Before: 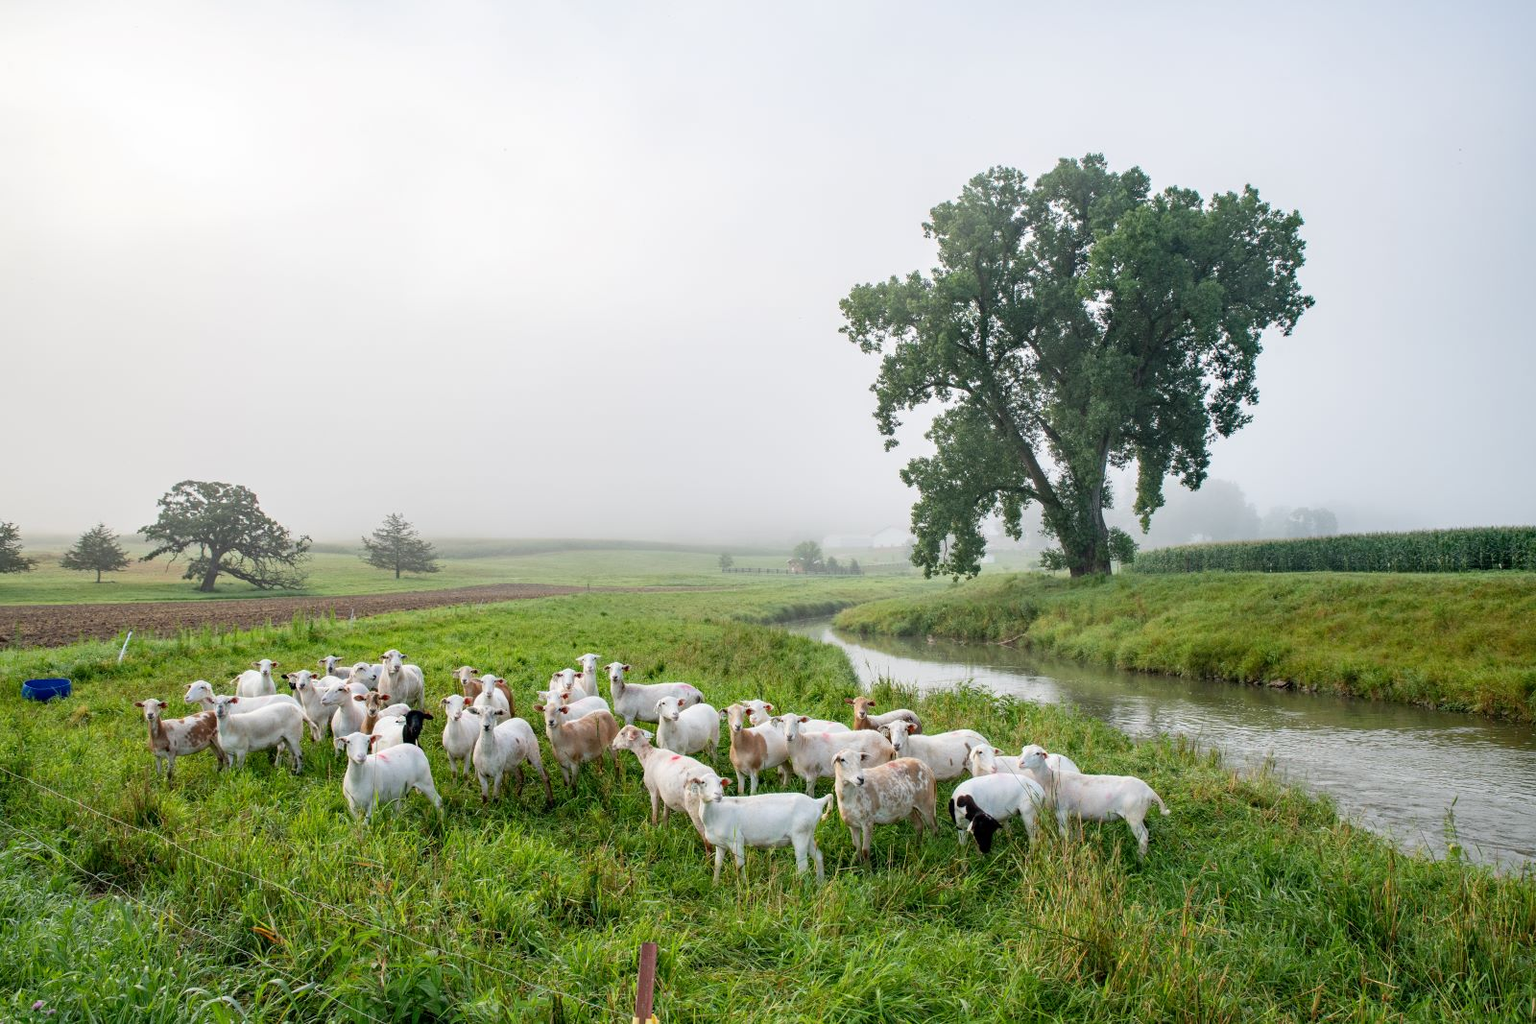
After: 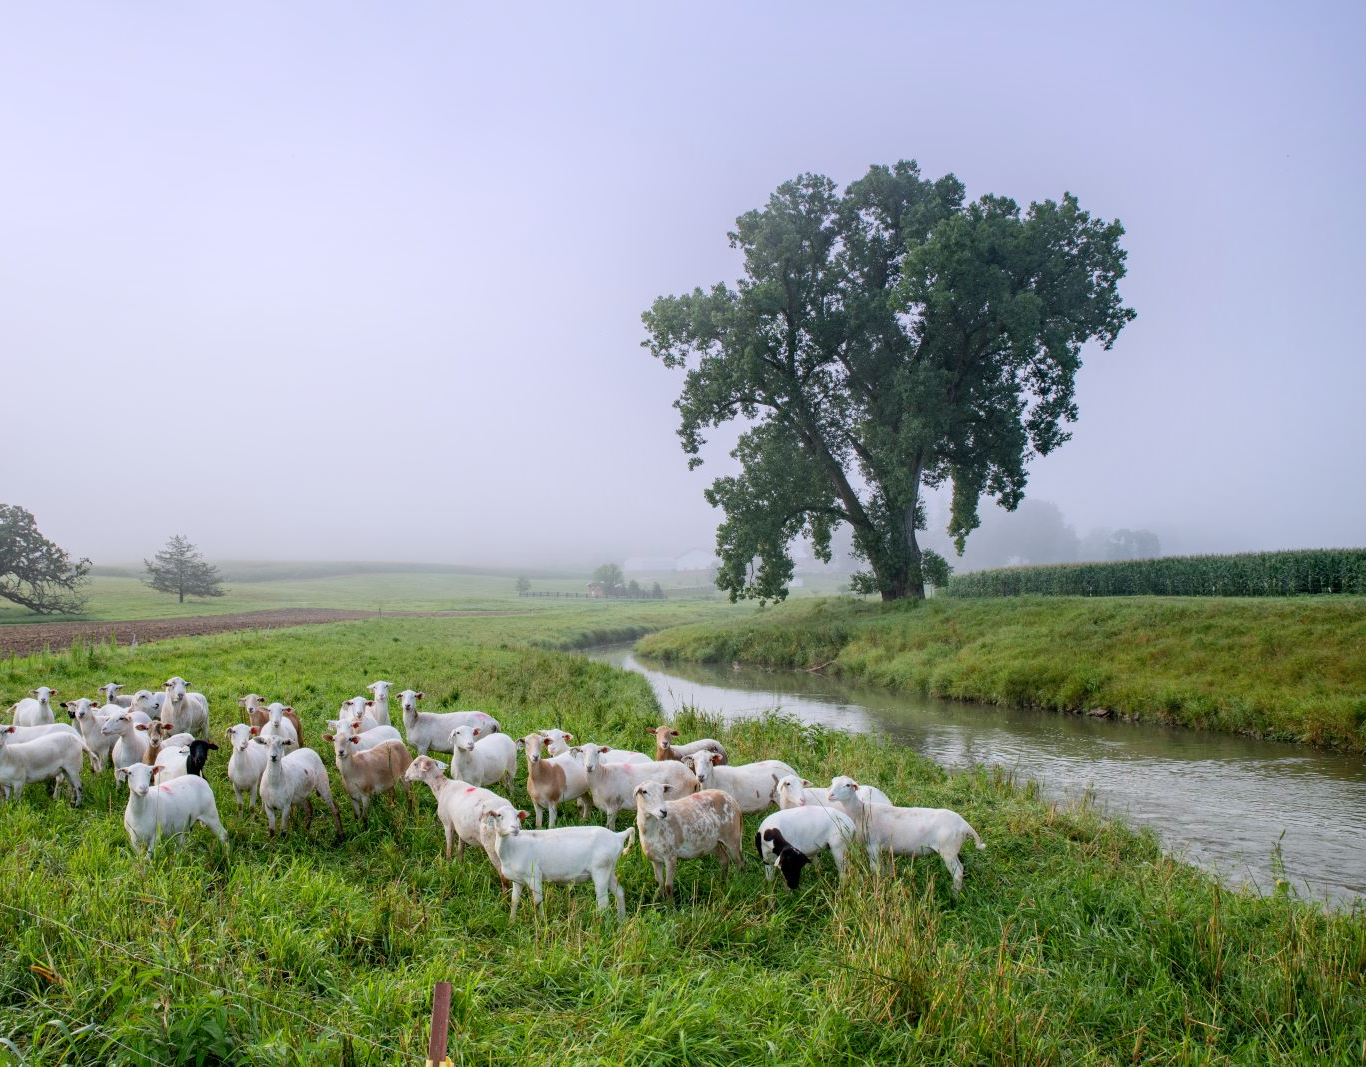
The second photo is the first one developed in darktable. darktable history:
graduated density: hue 238.83°, saturation 50%
shadows and highlights: shadows -40.15, highlights 62.88, soften with gaussian
crop and rotate: left 14.584%
